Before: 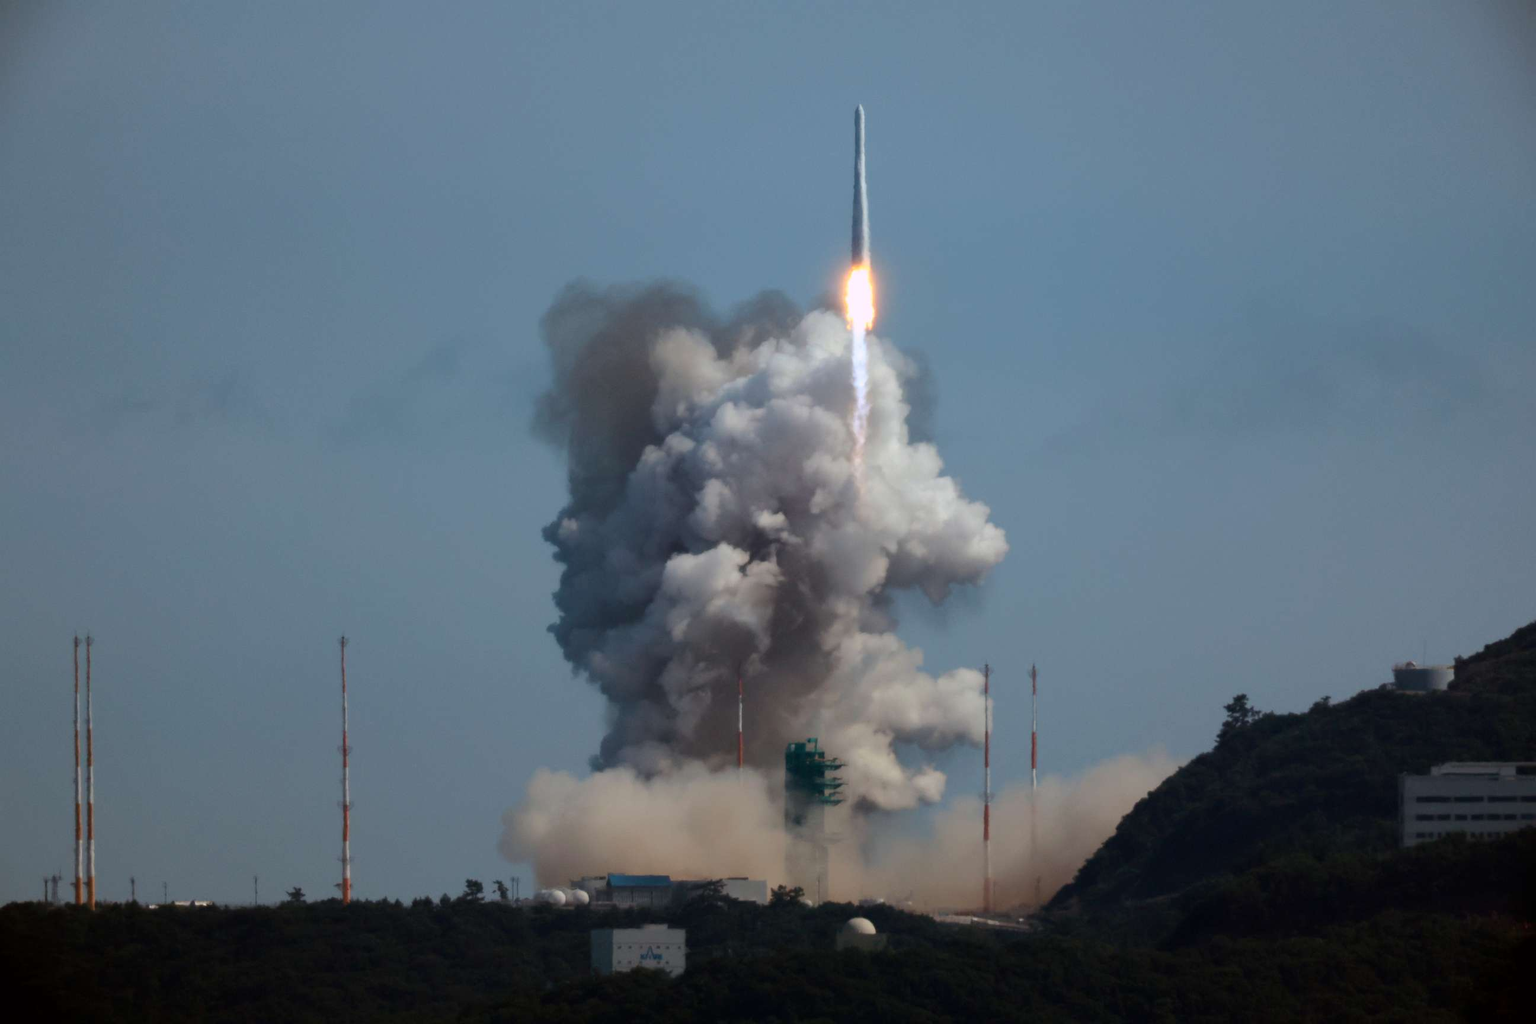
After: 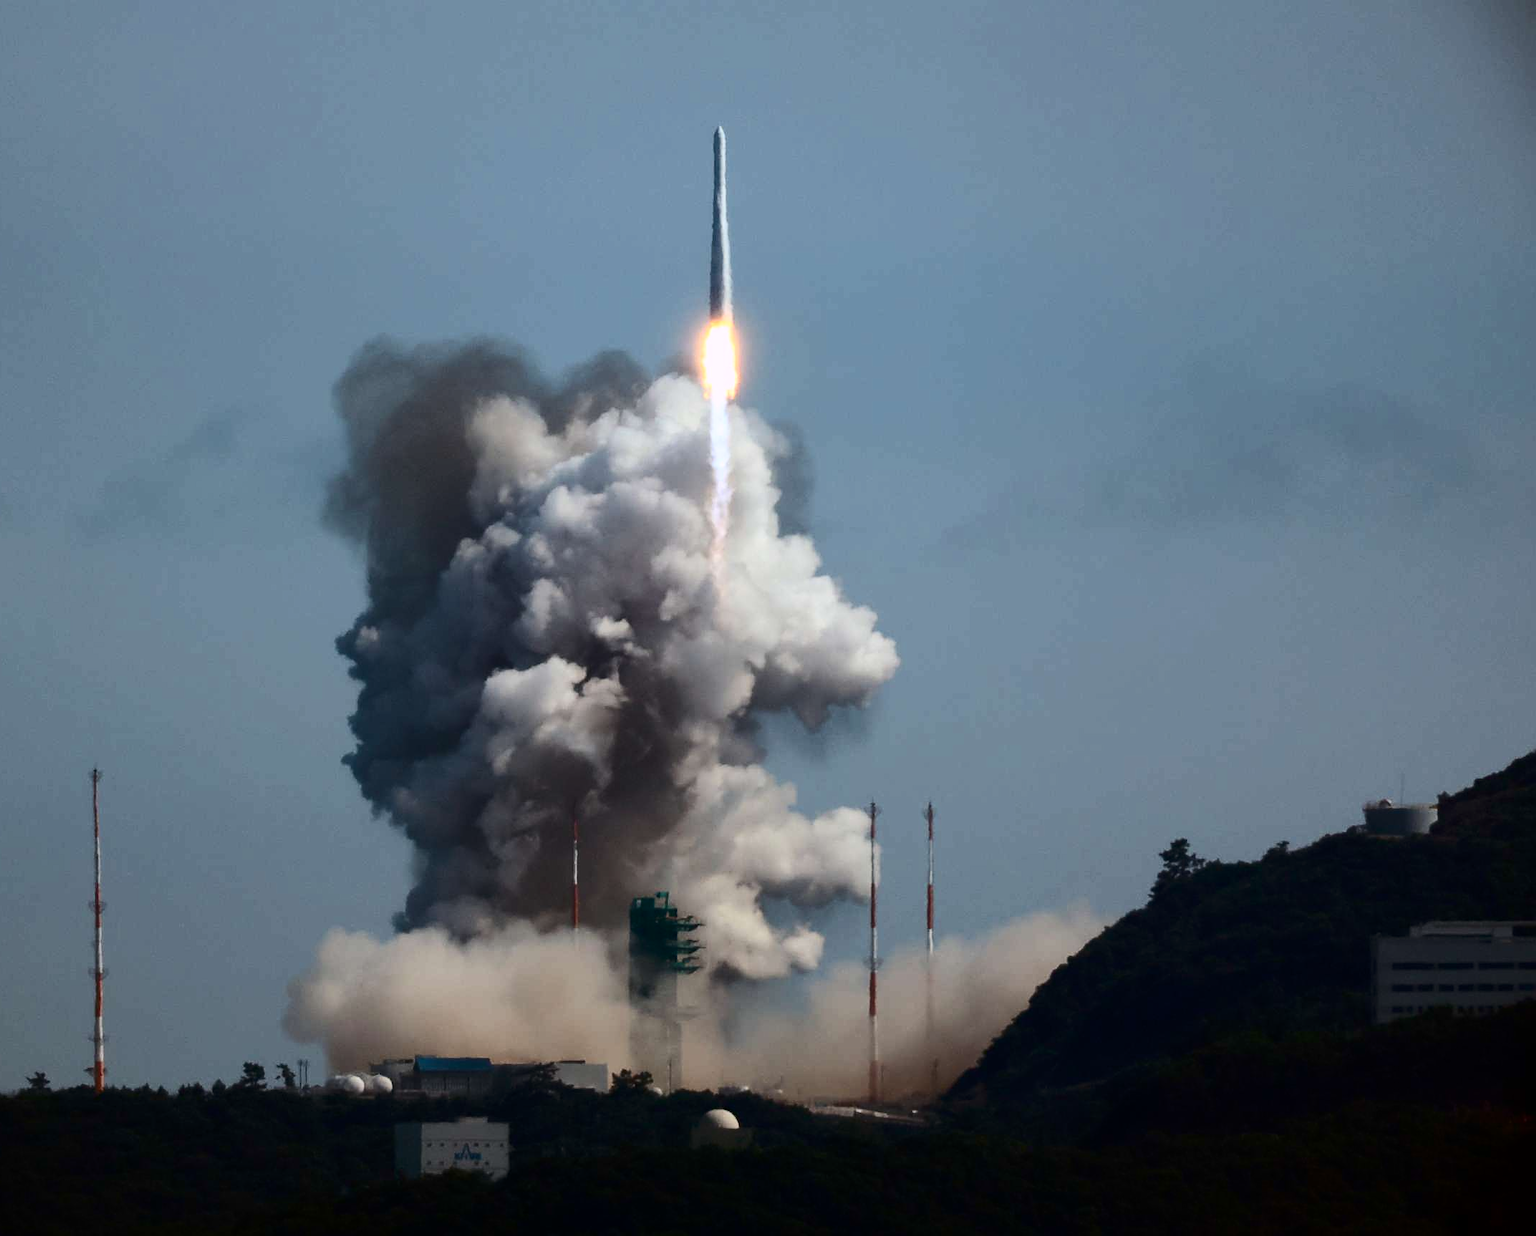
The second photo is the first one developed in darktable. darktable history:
crop: left 17.241%, bottom 0.02%
contrast brightness saturation: contrast 0.292
sharpen: on, module defaults
